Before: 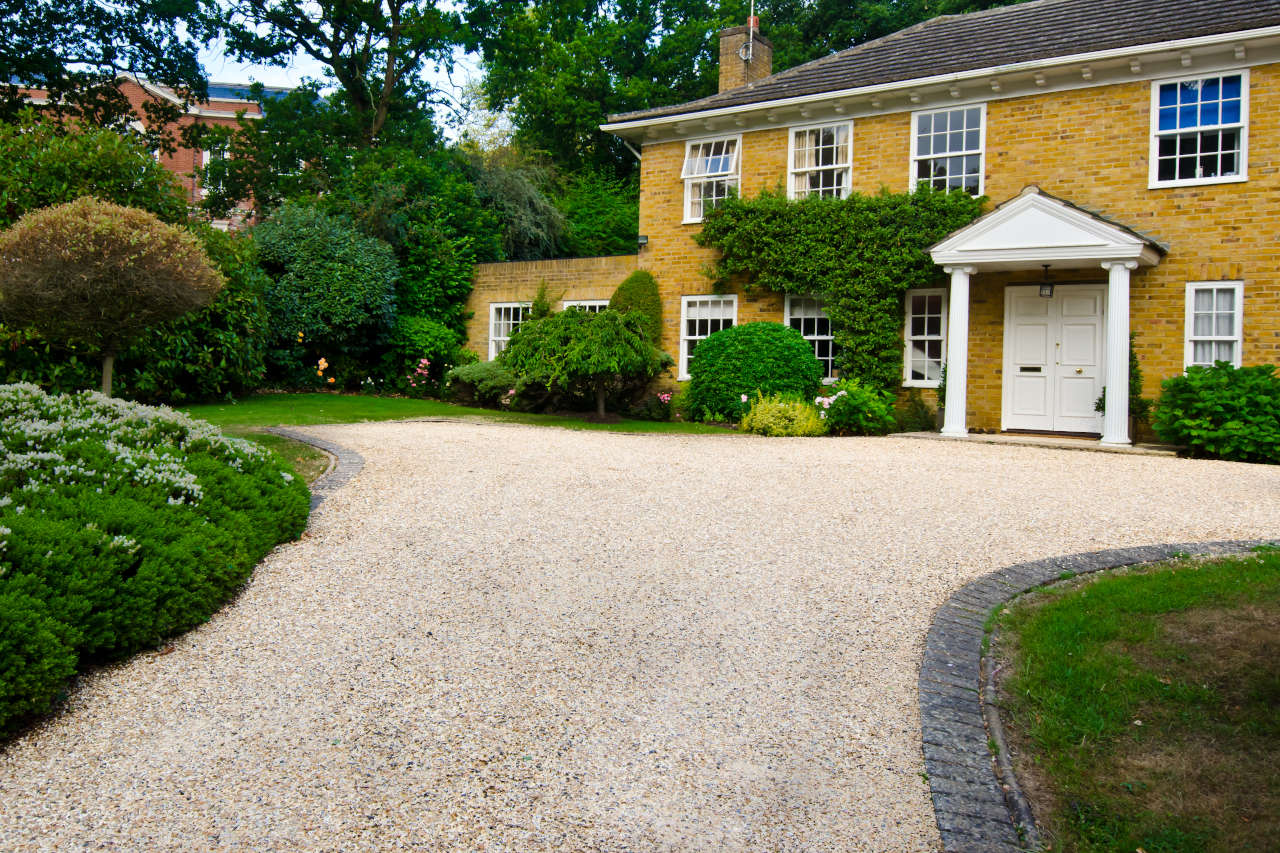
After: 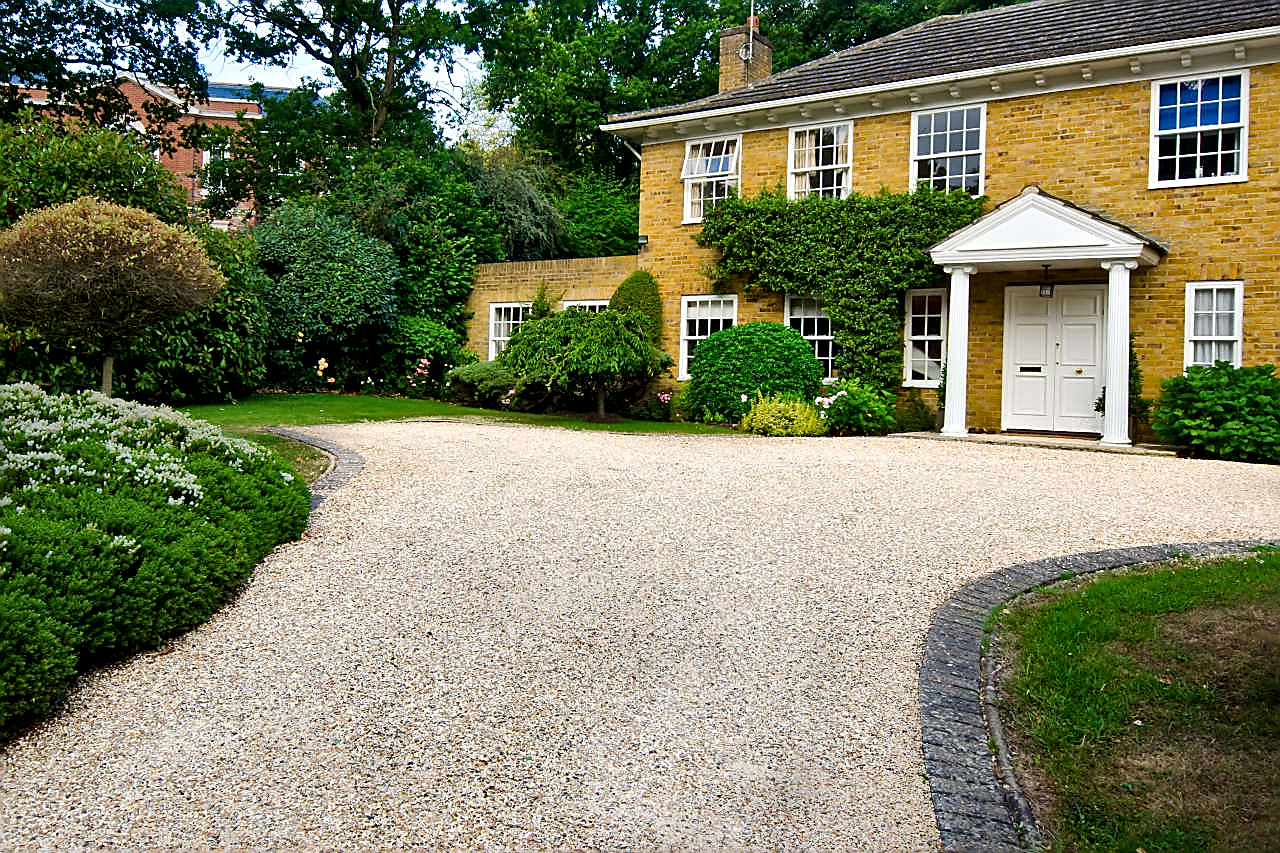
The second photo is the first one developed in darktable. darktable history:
local contrast: mode bilateral grid, contrast 25, coarseness 60, detail 151%, midtone range 0.2
sharpen: radius 1.4, amount 1.25, threshold 0.7
